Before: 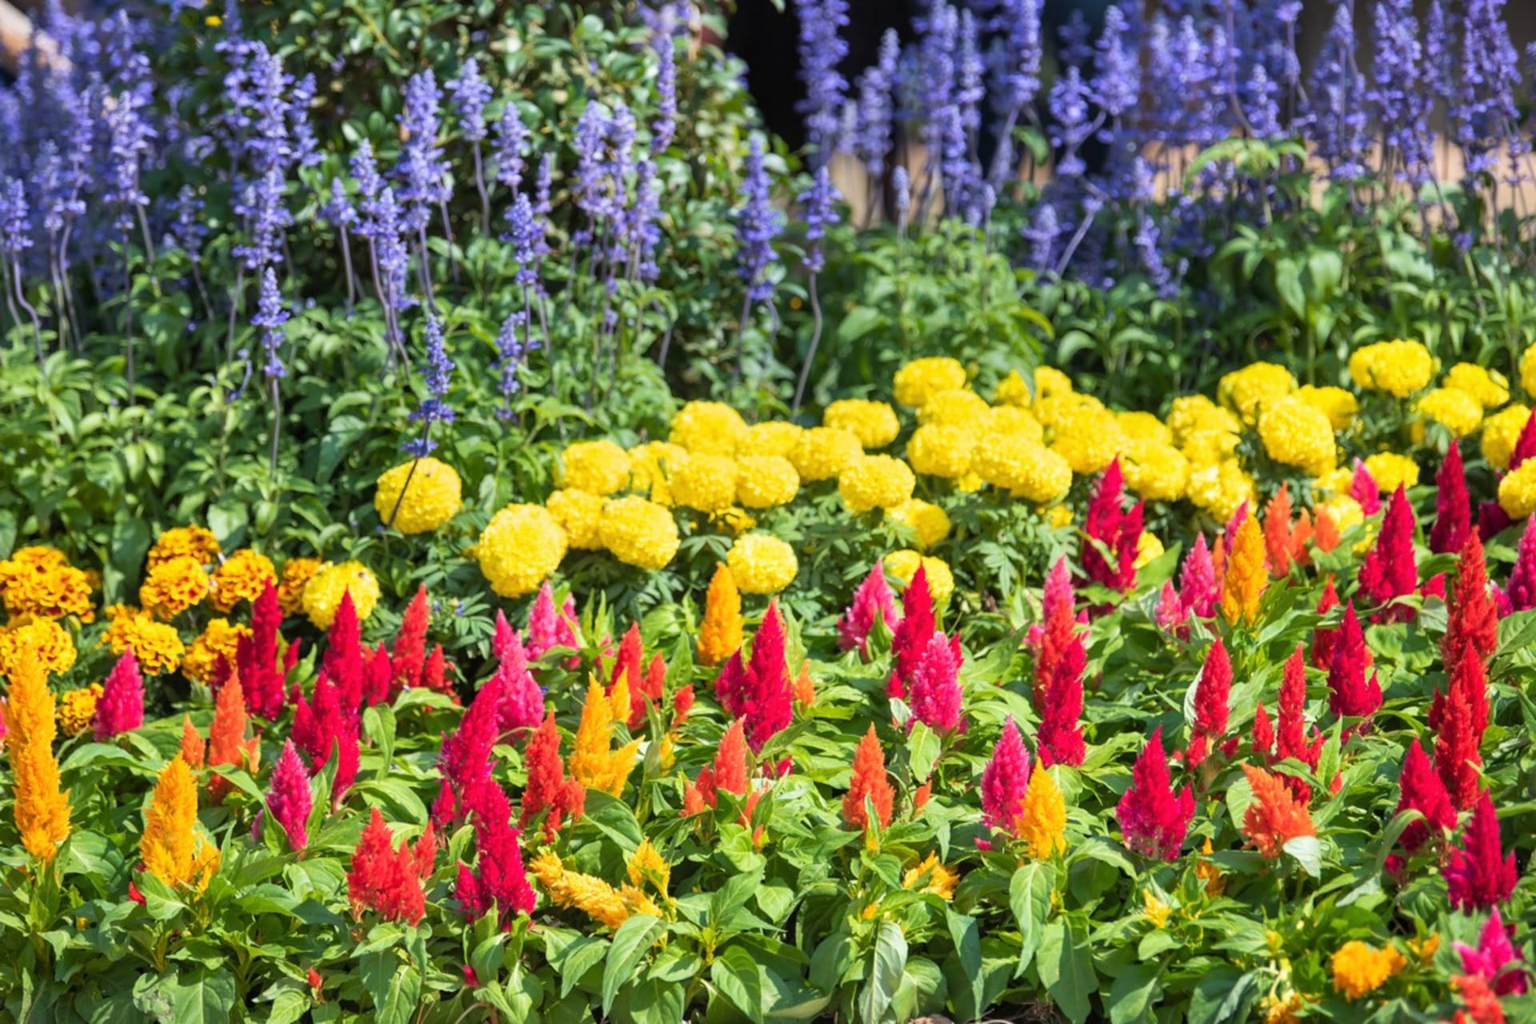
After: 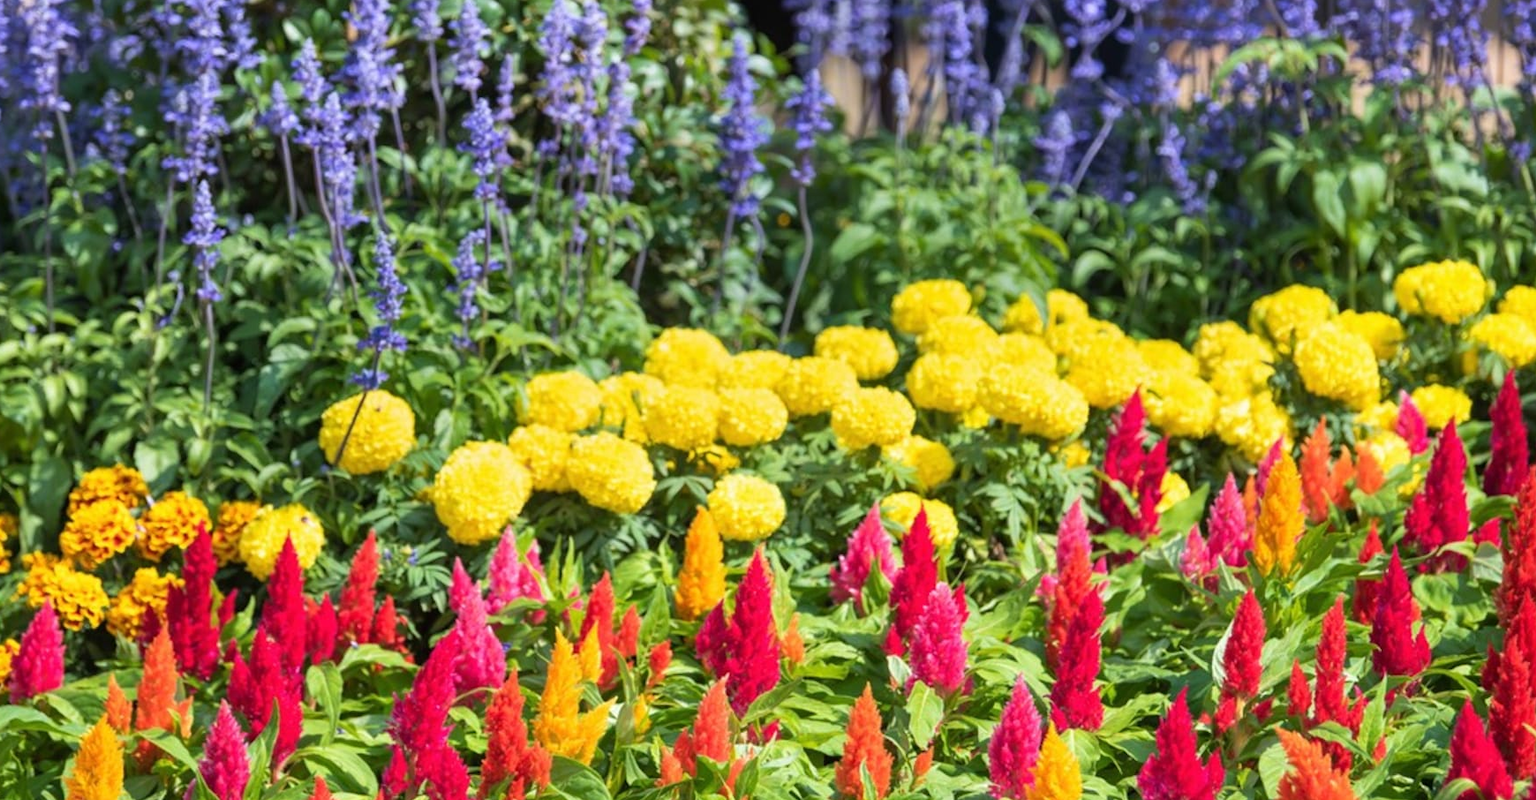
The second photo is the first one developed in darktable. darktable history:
crop: left 5.612%, top 10.221%, right 3.728%, bottom 18.857%
